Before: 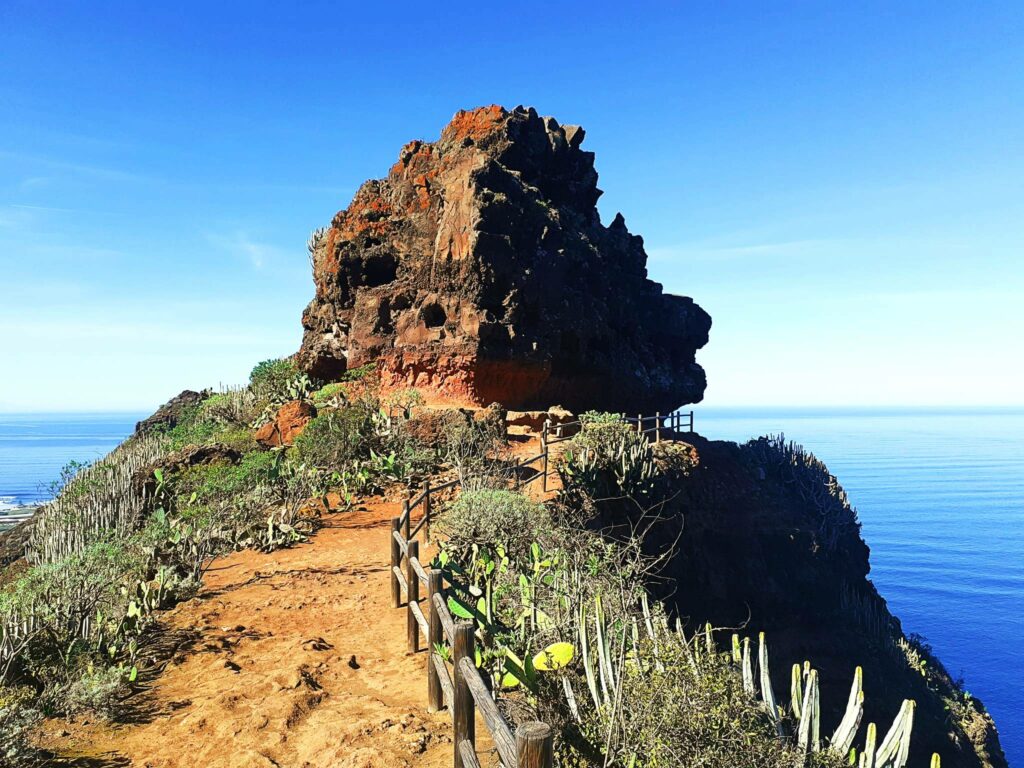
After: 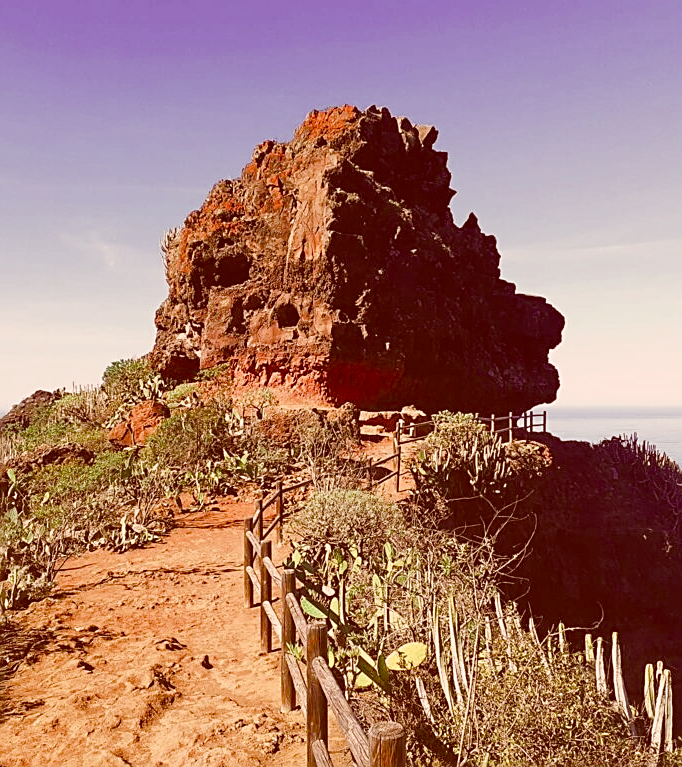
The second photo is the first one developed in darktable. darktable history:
sharpen: on, module defaults
contrast brightness saturation: contrast -0.143, brightness 0.046, saturation -0.122
crop and rotate: left 14.368%, right 18.957%
color balance rgb: perceptual saturation grading › global saturation 0.729%, perceptual saturation grading › highlights -29.048%, perceptual saturation grading › mid-tones 30.037%, perceptual saturation grading › shadows 59.96%
tone equalizer: edges refinement/feathering 500, mask exposure compensation -1.57 EV, preserve details no
color correction: highlights a* 9.42, highlights b* 9.08, shadows a* 39.68, shadows b* 39.88, saturation 0.788
